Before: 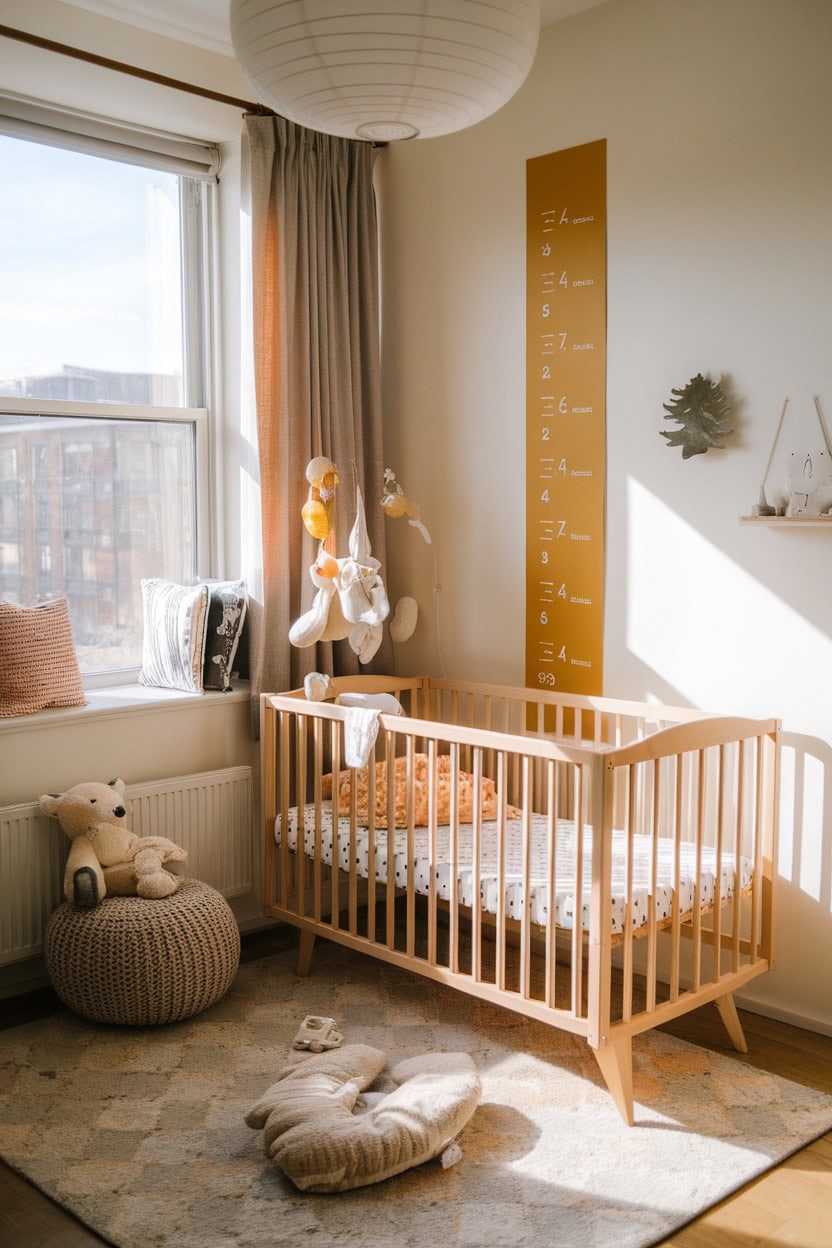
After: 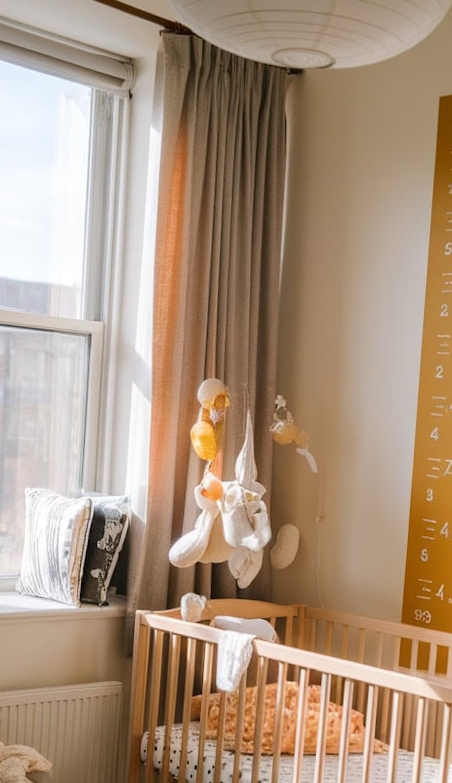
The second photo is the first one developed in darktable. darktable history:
crop: left 17.835%, top 7.675%, right 32.881%, bottom 32.213%
rotate and perspective: rotation 4.1°, automatic cropping off
